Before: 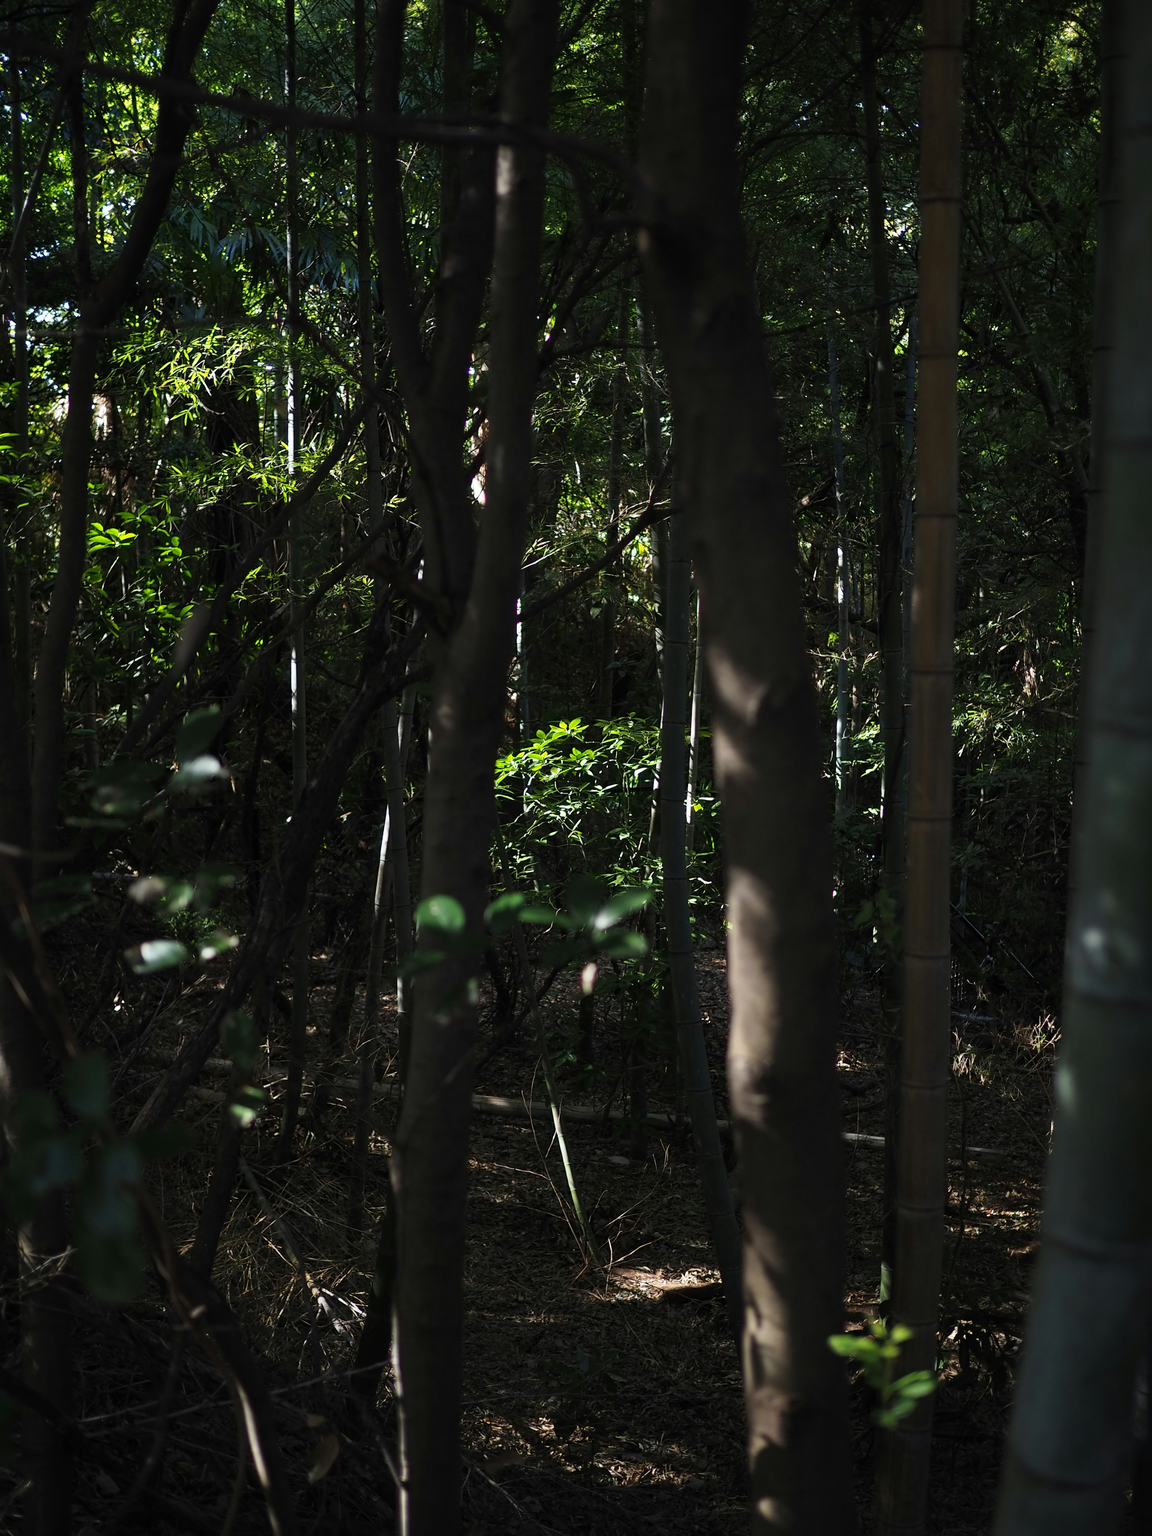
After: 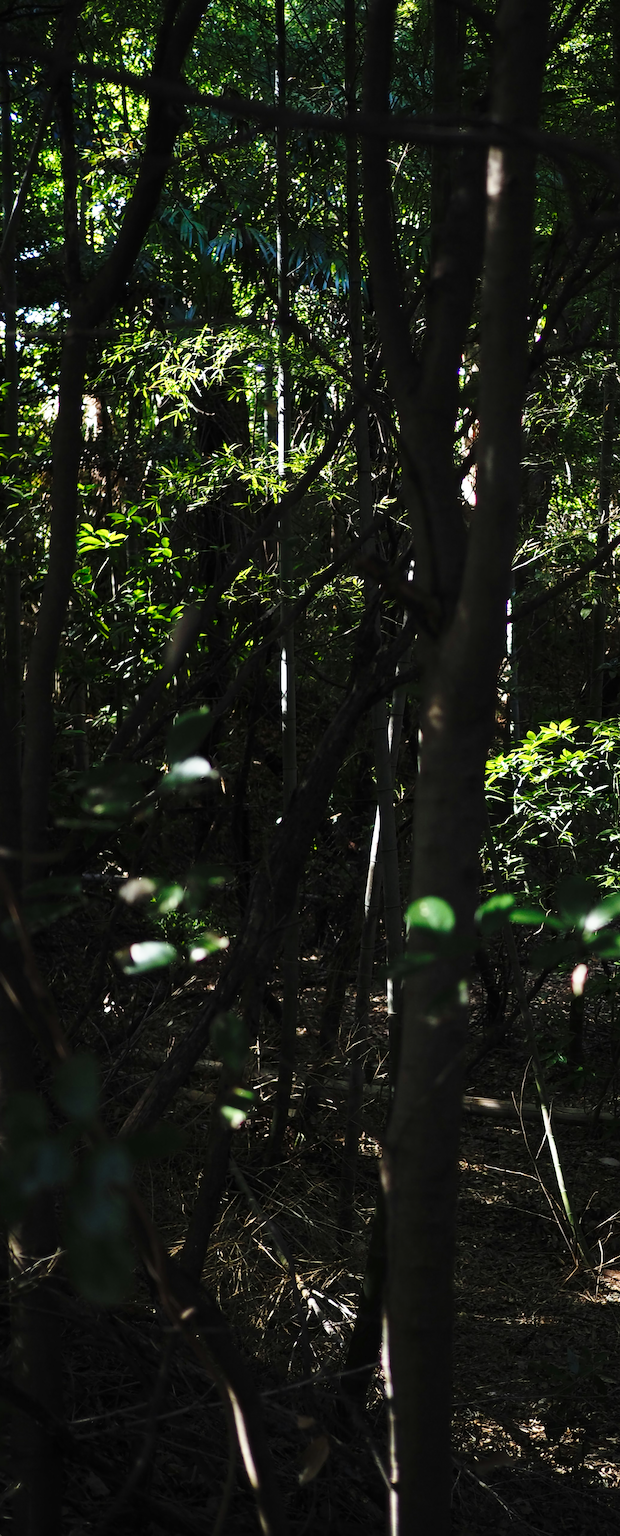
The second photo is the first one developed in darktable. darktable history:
crop: left 0.923%, right 45.226%, bottom 0.09%
base curve: curves: ch0 [(0, 0) (0.028, 0.03) (0.105, 0.232) (0.387, 0.748) (0.754, 0.968) (1, 1)], preserve colors none
